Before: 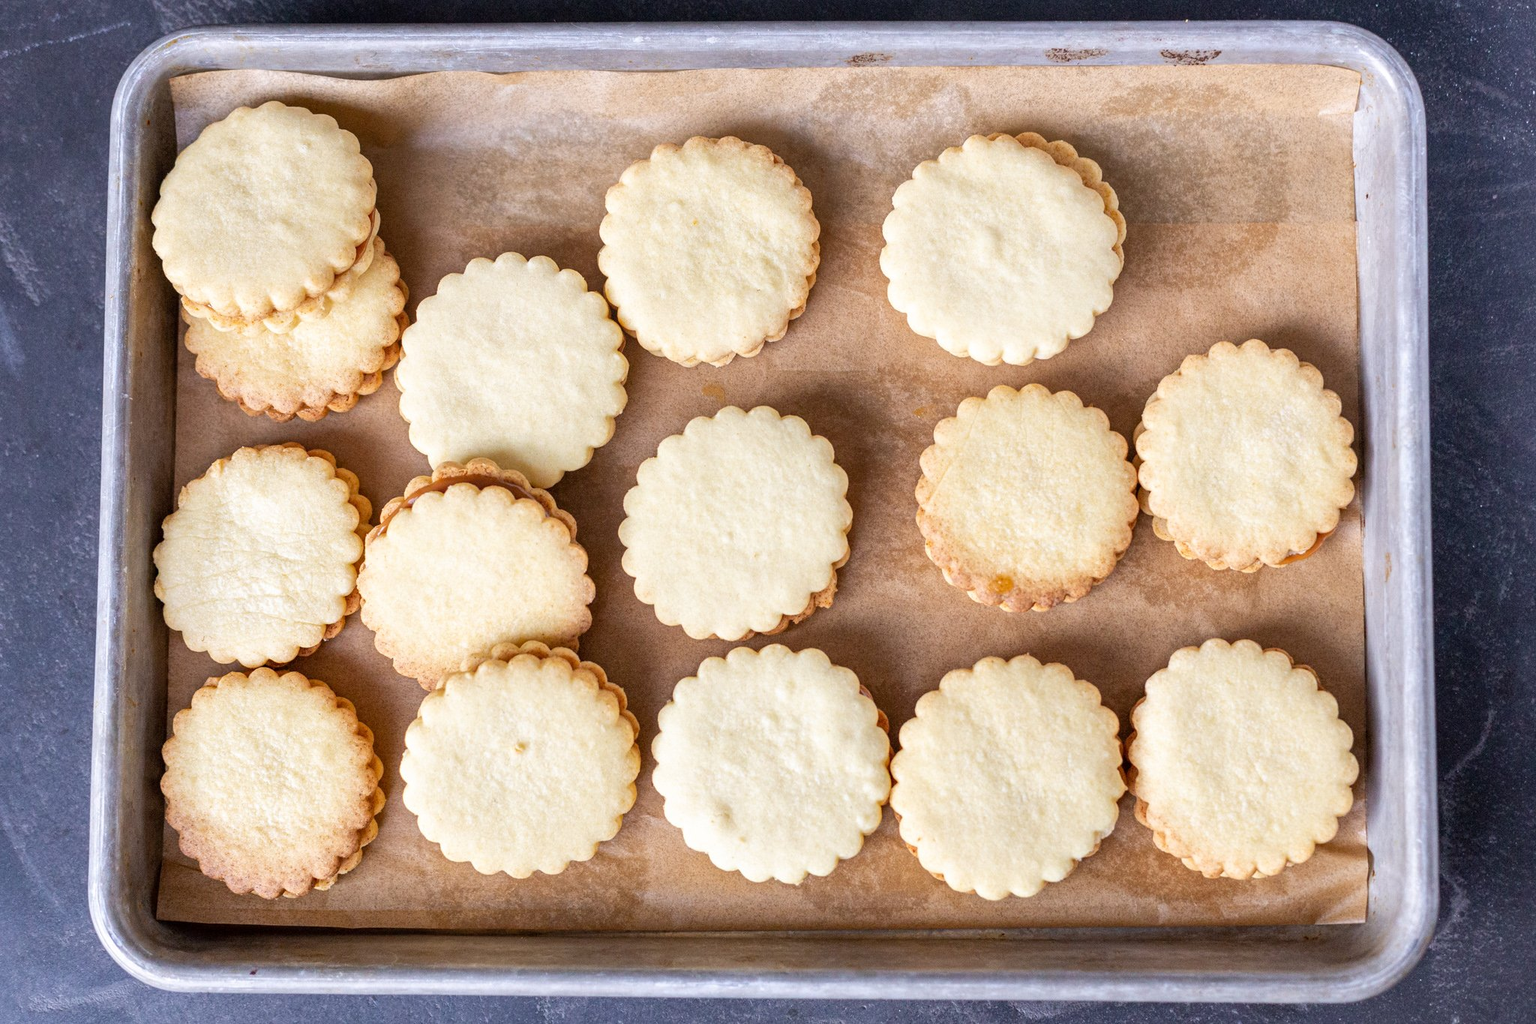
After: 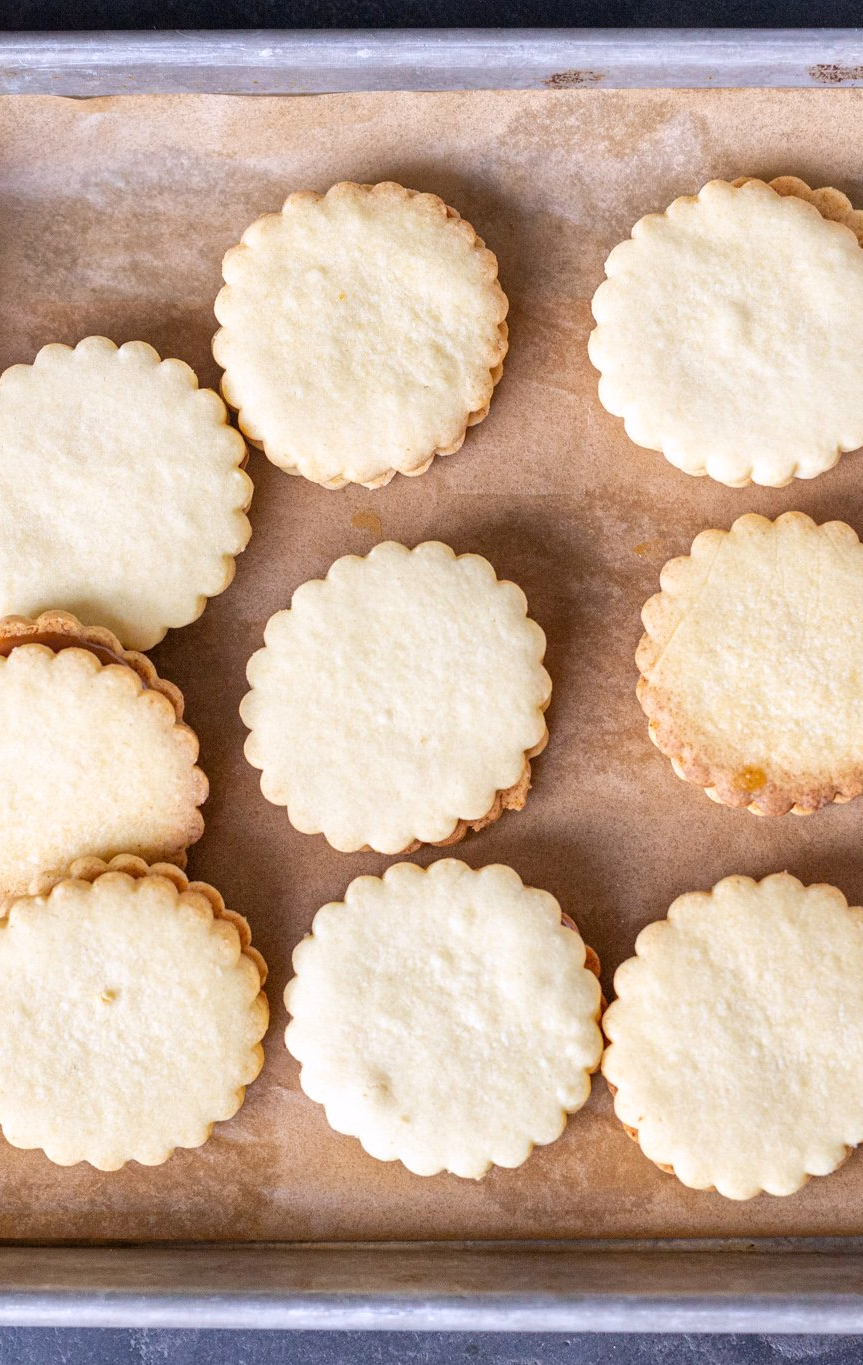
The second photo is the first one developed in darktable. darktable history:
white balance: red 1.009, blue 1.027
crop: left 28.583%, right 29.231%
